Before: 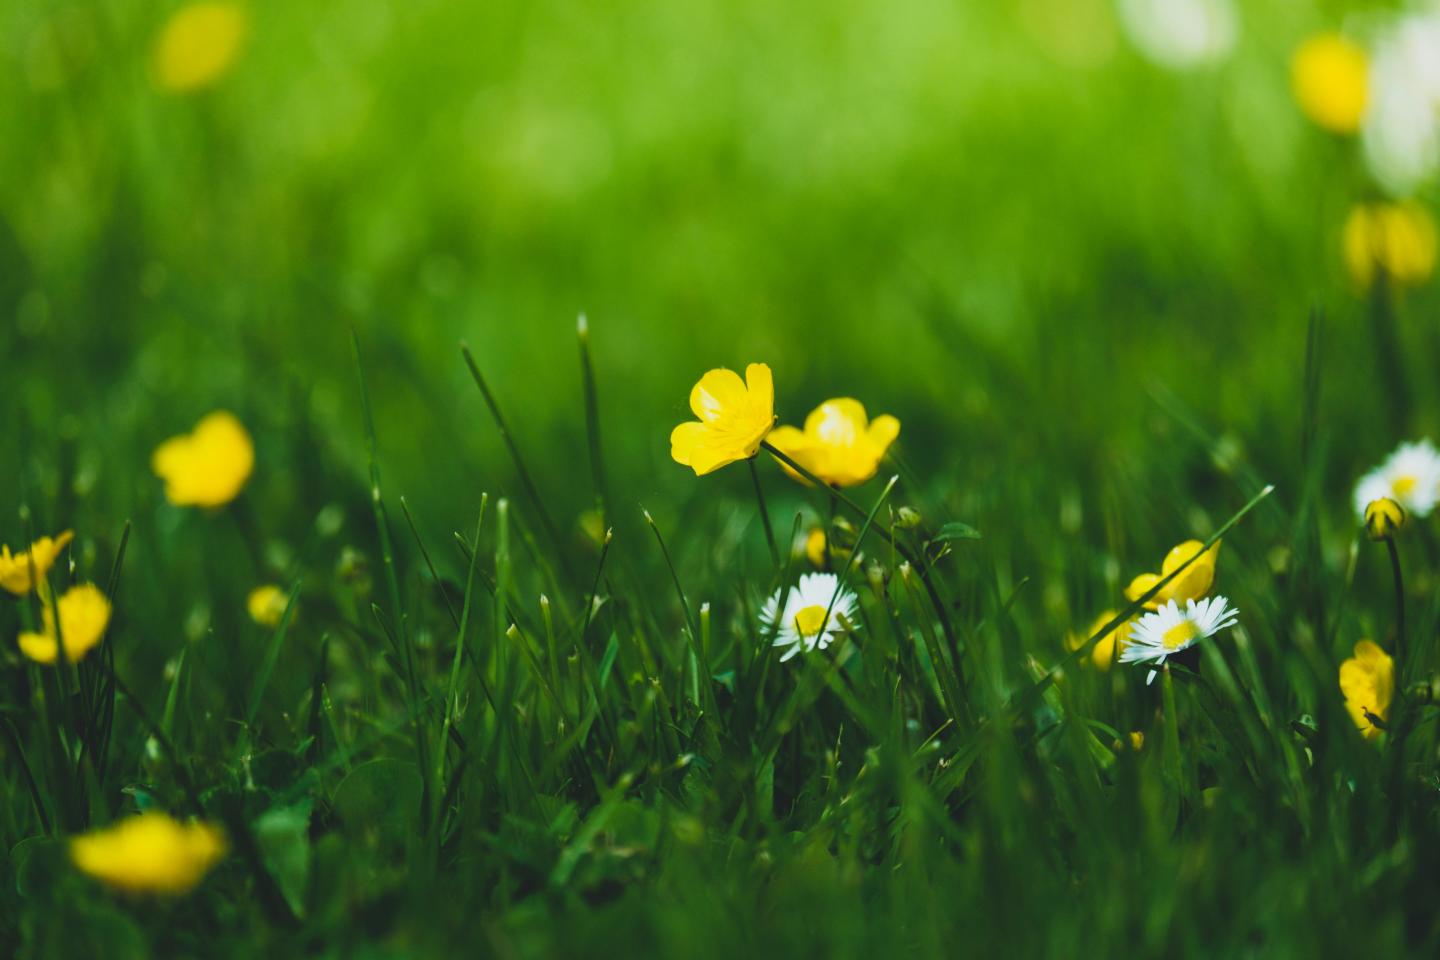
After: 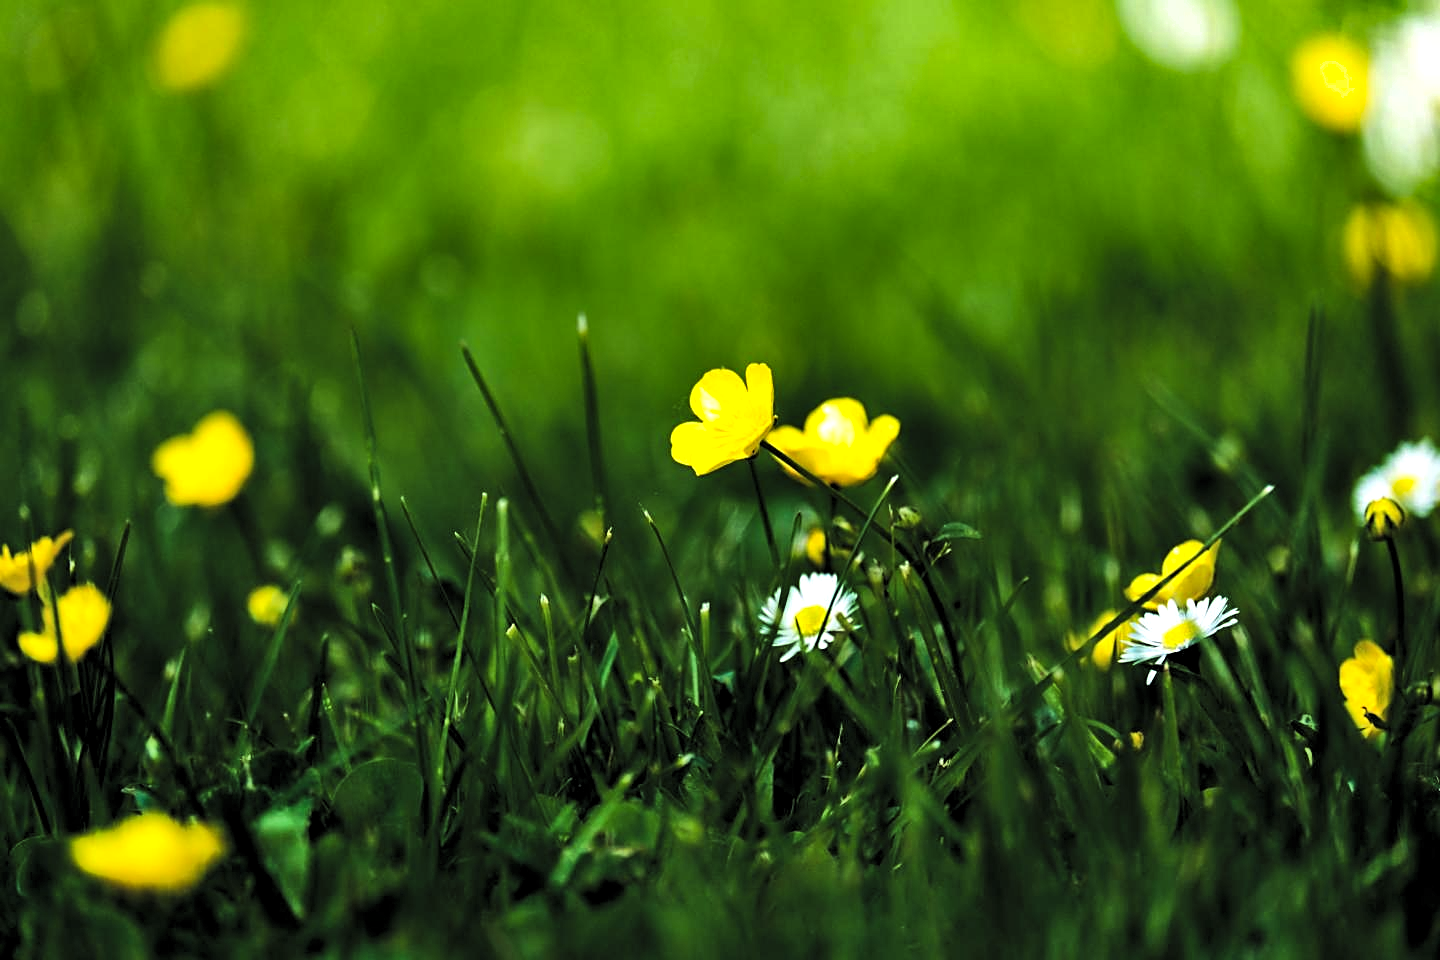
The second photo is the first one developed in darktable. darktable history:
haze removal: compatibility mode true, adaptive false
sharpen: on, module defaults
levels: levels [0.129, 0.519, 0.867]
shadows and highlights: low approximation 0.01, soften with gaussian
